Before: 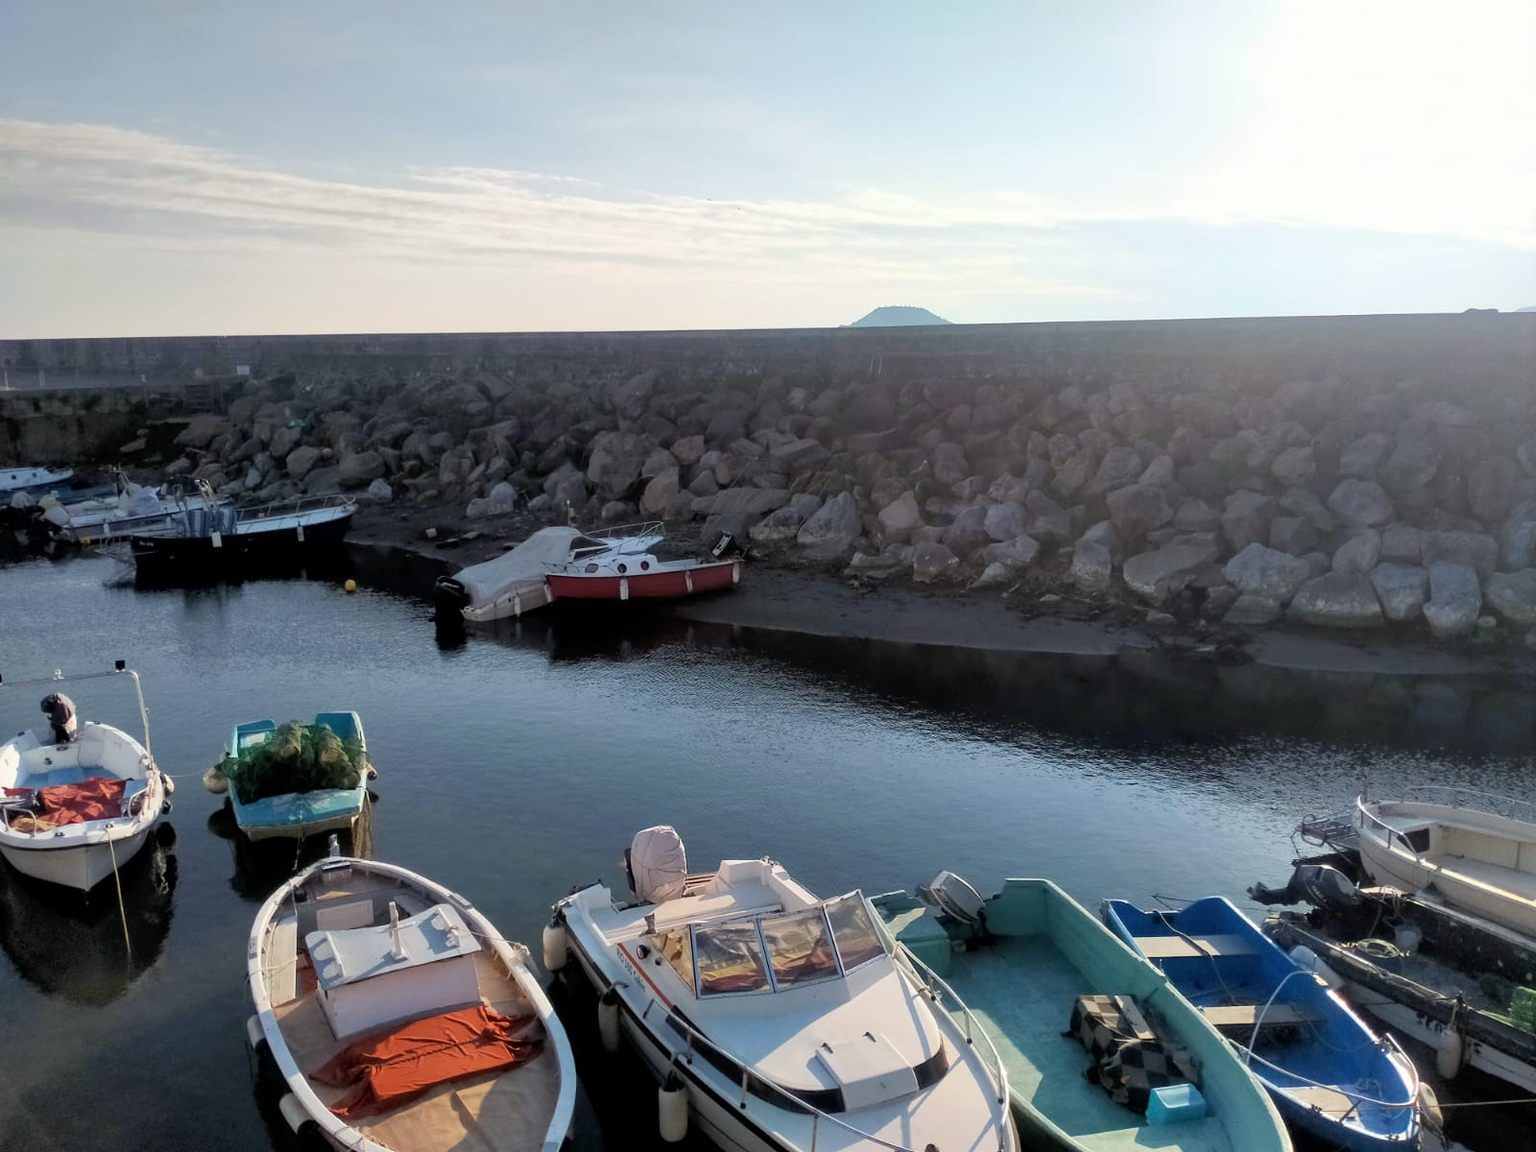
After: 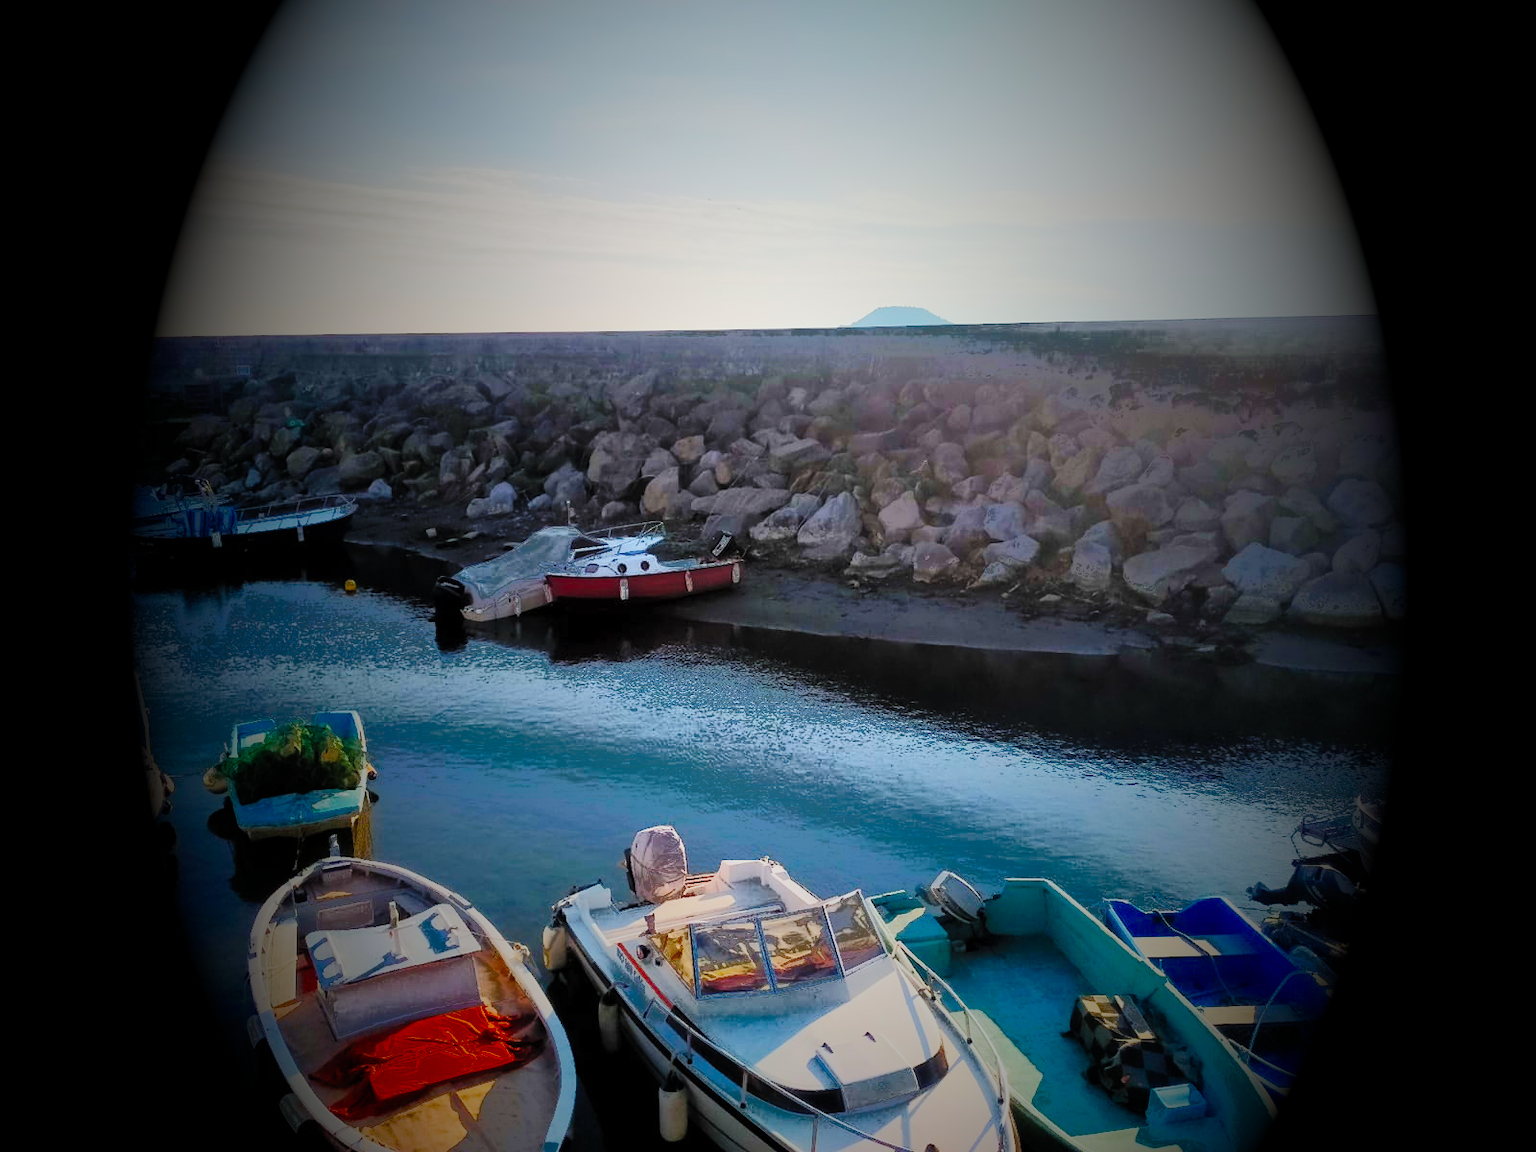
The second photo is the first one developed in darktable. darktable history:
vignetting: fall-off start 15.9%, fall-off radius 100%, brightness -1, saturation 0.5, width/height ratio 0.719
contrast brightness saturation: contrast 0.07, brightness 0.18, saturation 0.4
base curve: curves: ch0 [(0, 0) (0.036, 0.025) (0.121, 0.166) (0.206, 0.329) (0.605, 0.79) (1, 1)], preserve colors none
fill light: exposure -0.73 EV, center 0.69, width 2.2
